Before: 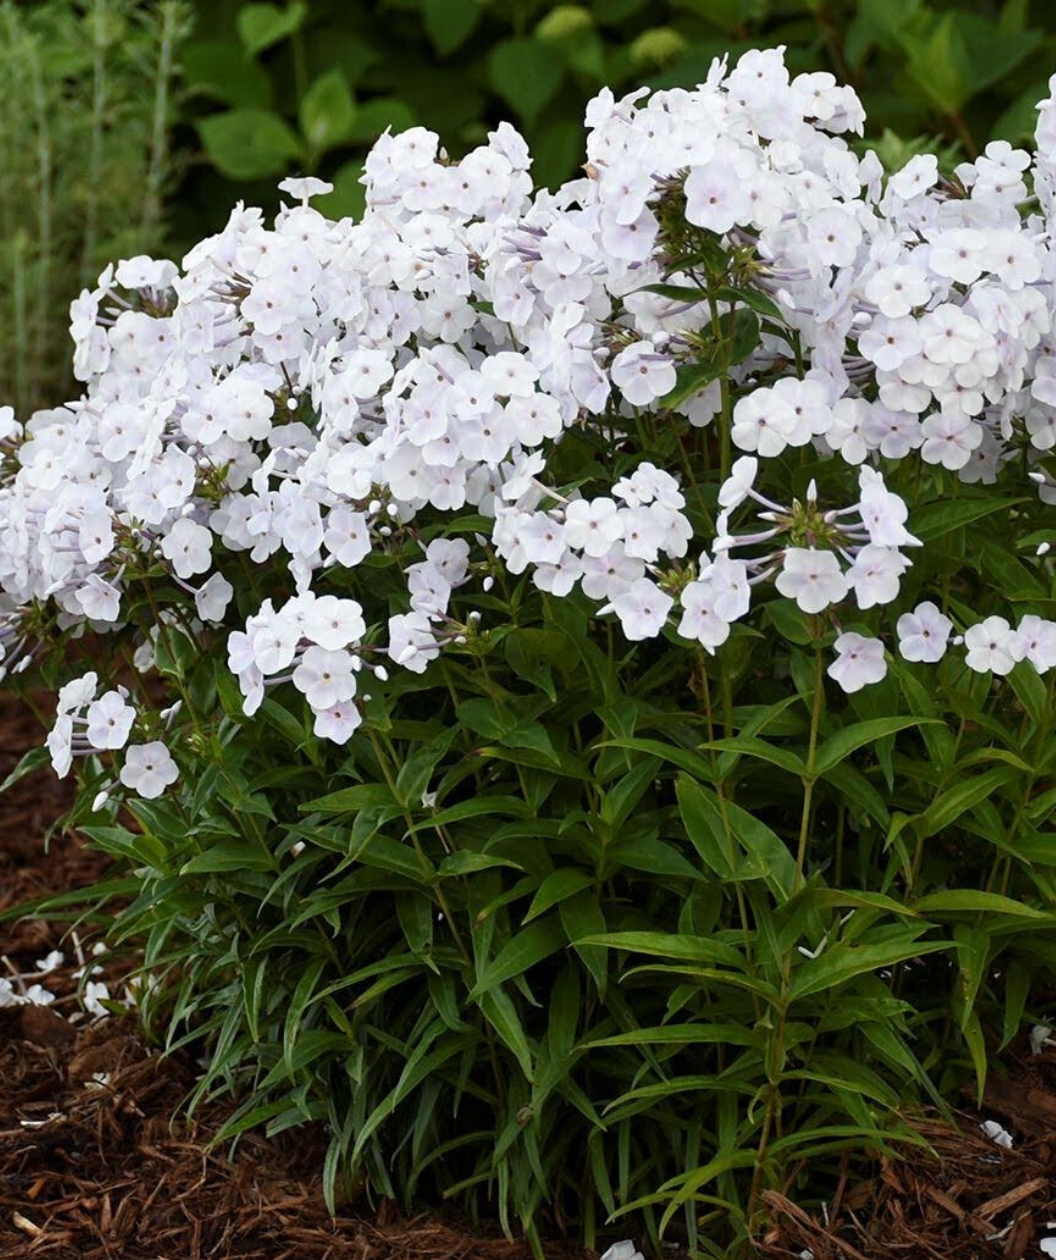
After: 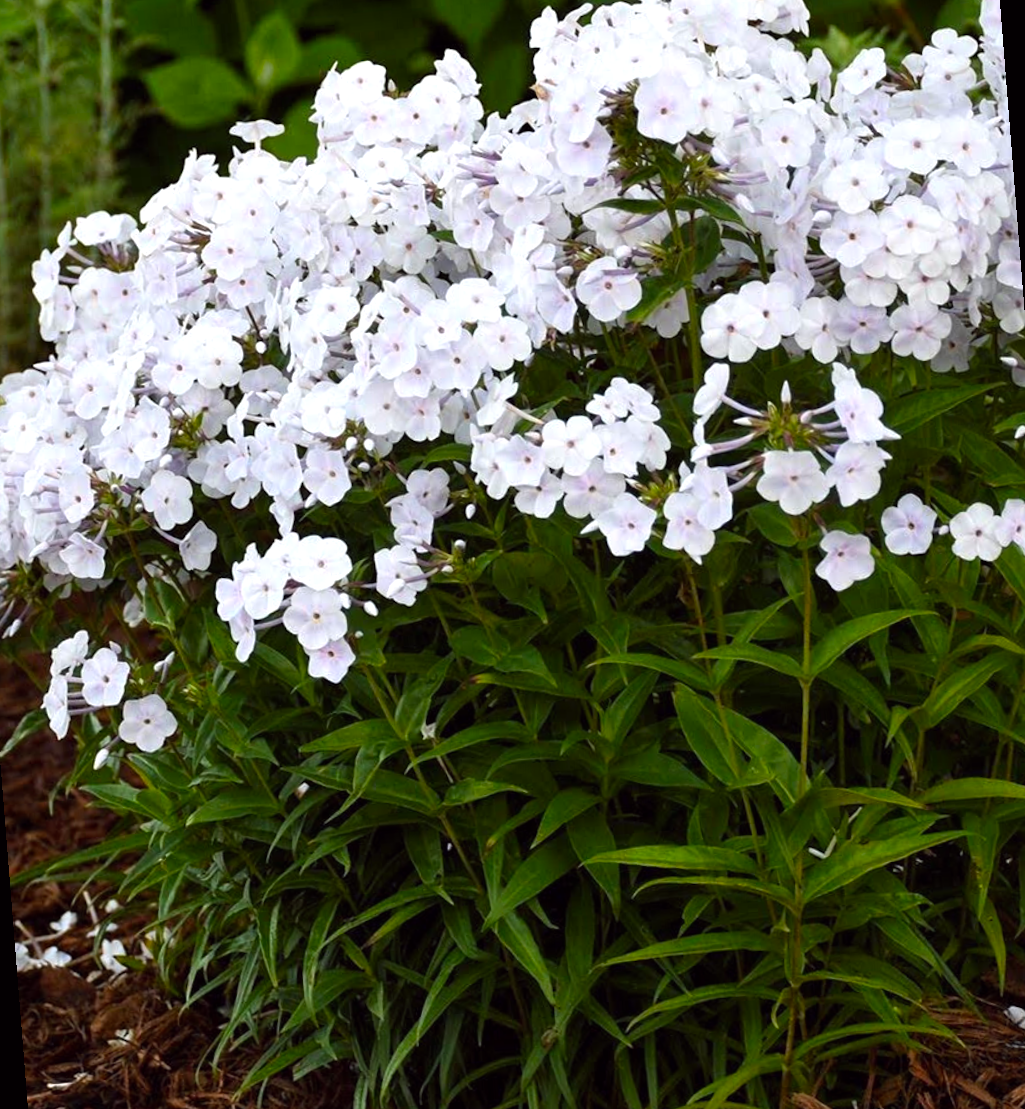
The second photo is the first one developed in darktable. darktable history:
color balance: lift [1, 1.001, 0.999, 1.001], gamma [1, 1.004, 1.007, 0.993], gain [1, 0.991, 0.987, 1.013], contrast 7.5%, contrast fulcrum 10%, output saturation 115%
rotate and perspective: rotation -4.57°, crop left 0.054, crop right 0.944, crop top 0.087, crop bottom 0.914
